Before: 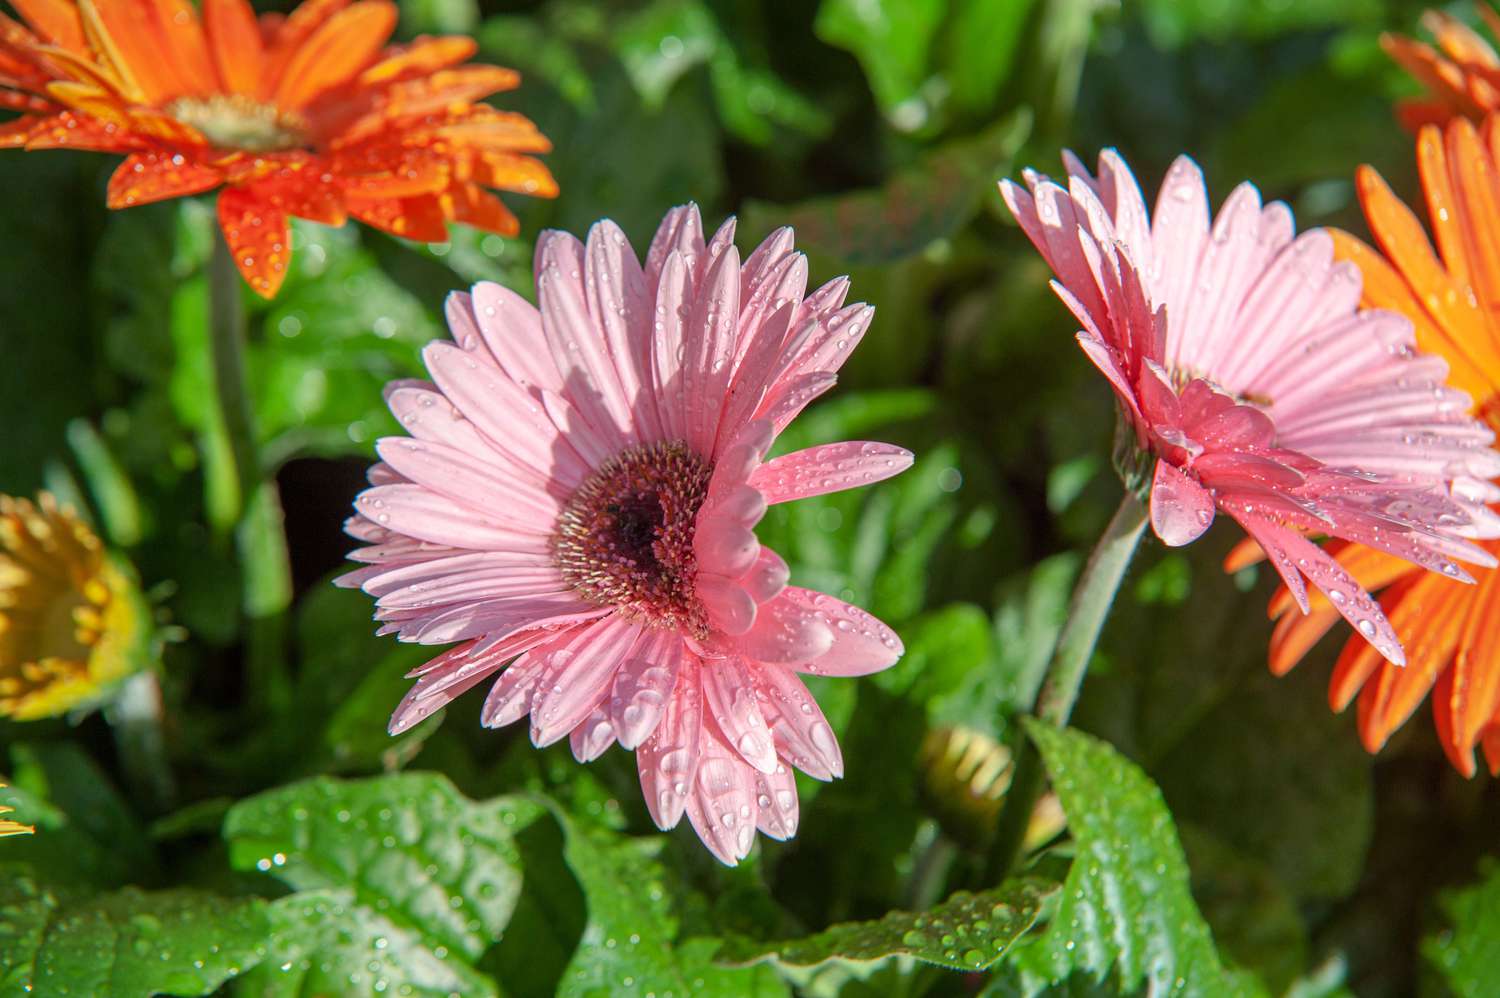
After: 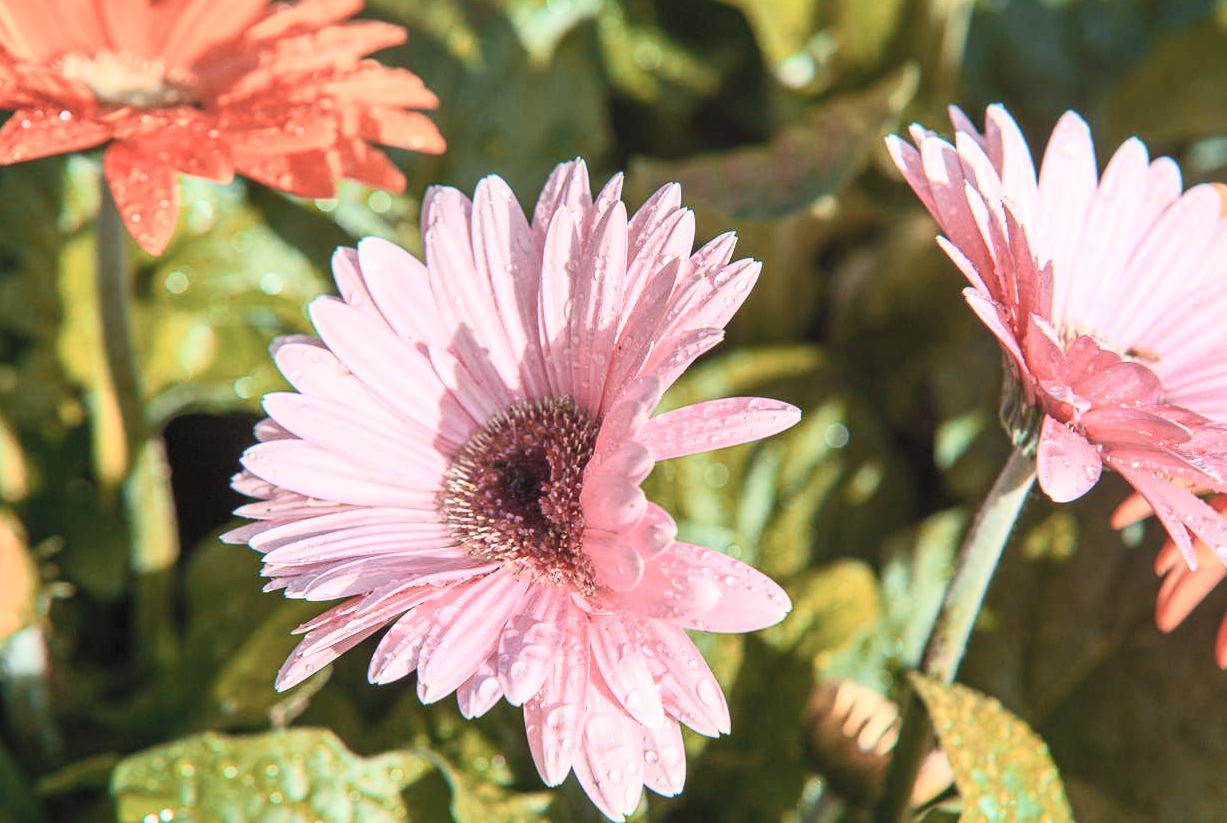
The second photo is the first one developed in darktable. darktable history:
exposure: exposure -0.215 EV, compensate highlight preservation false
contrast brightness saturation: contrast 0.422, brightness 0.547, saturation -0.206
color correction: highlights b* -0.062, saturation 1.07
crop and rotate: left 7.554%, top 4.464%, right 10.61%, bottom 13.004%
color zones: curves: ch2 [(0, 0.5) (0.084, 0.497) (0.323, 0.335) (0.4, 0.497) (1, 0.5)]
